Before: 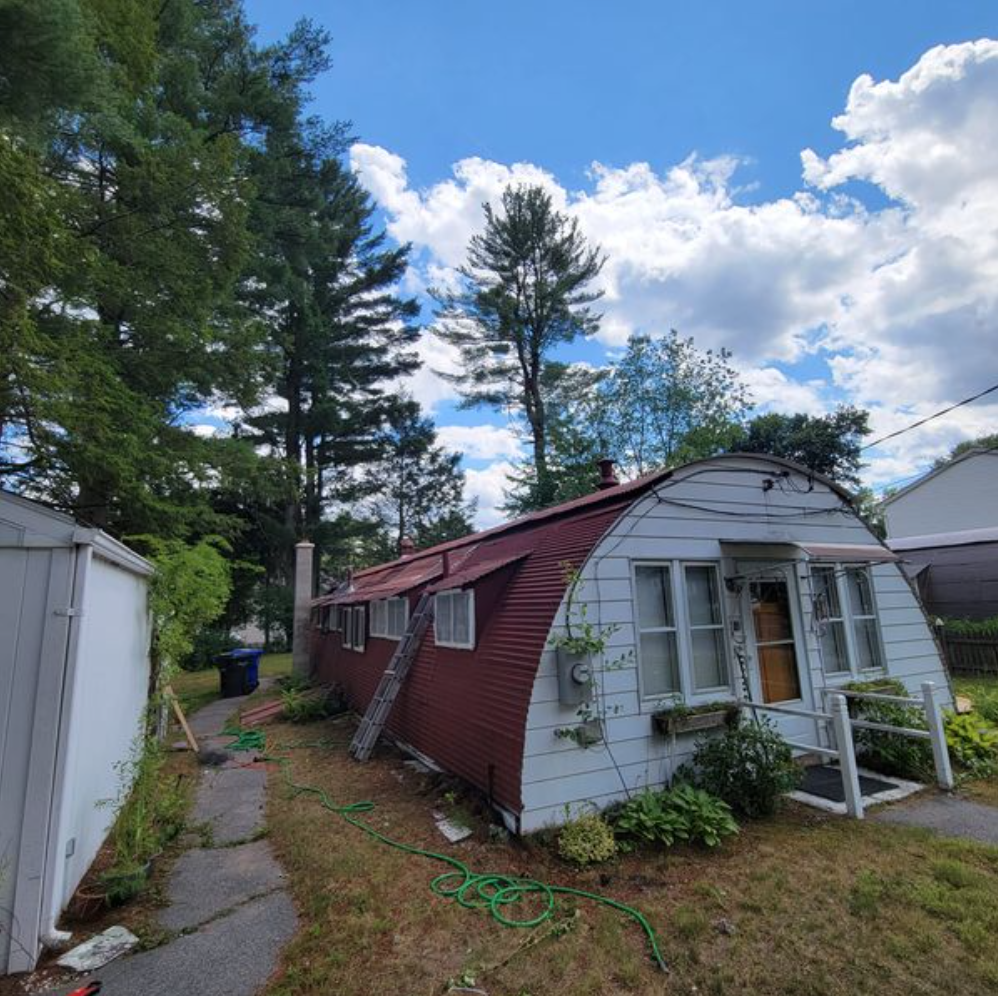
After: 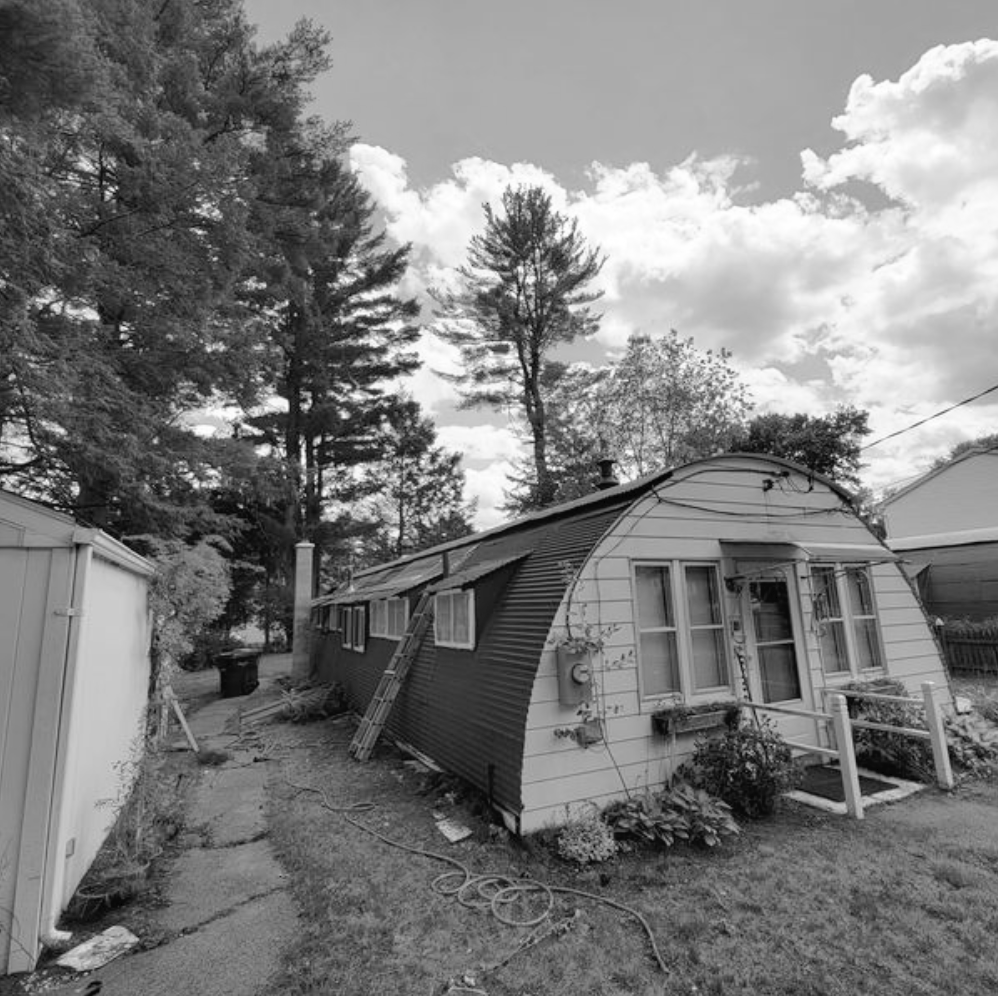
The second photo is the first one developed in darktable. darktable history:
monochrome: a 1.94, b -0.638
contrast brightness saturation: saturation 0.18
tone curve: curves: ch0 [(0, 0) (0.003, 0.022) (0.011, 0.025) (0.025, 0.032) (0.044, 0.055) (0.069, 0.089) (0.1, 0.133) (0.136, 0.18) (0.177, 0.231) (0.224, 0.291) (0.277, 0.35) (0.335, 0.42) (0.399, 0.496) (0.468, 0.561) (0.543, 0.632) (0.623, 0.706) (0.709, 0.783) (0.801, 0.865) (0.898, 0.947) (1, 1)], preserve colors none
